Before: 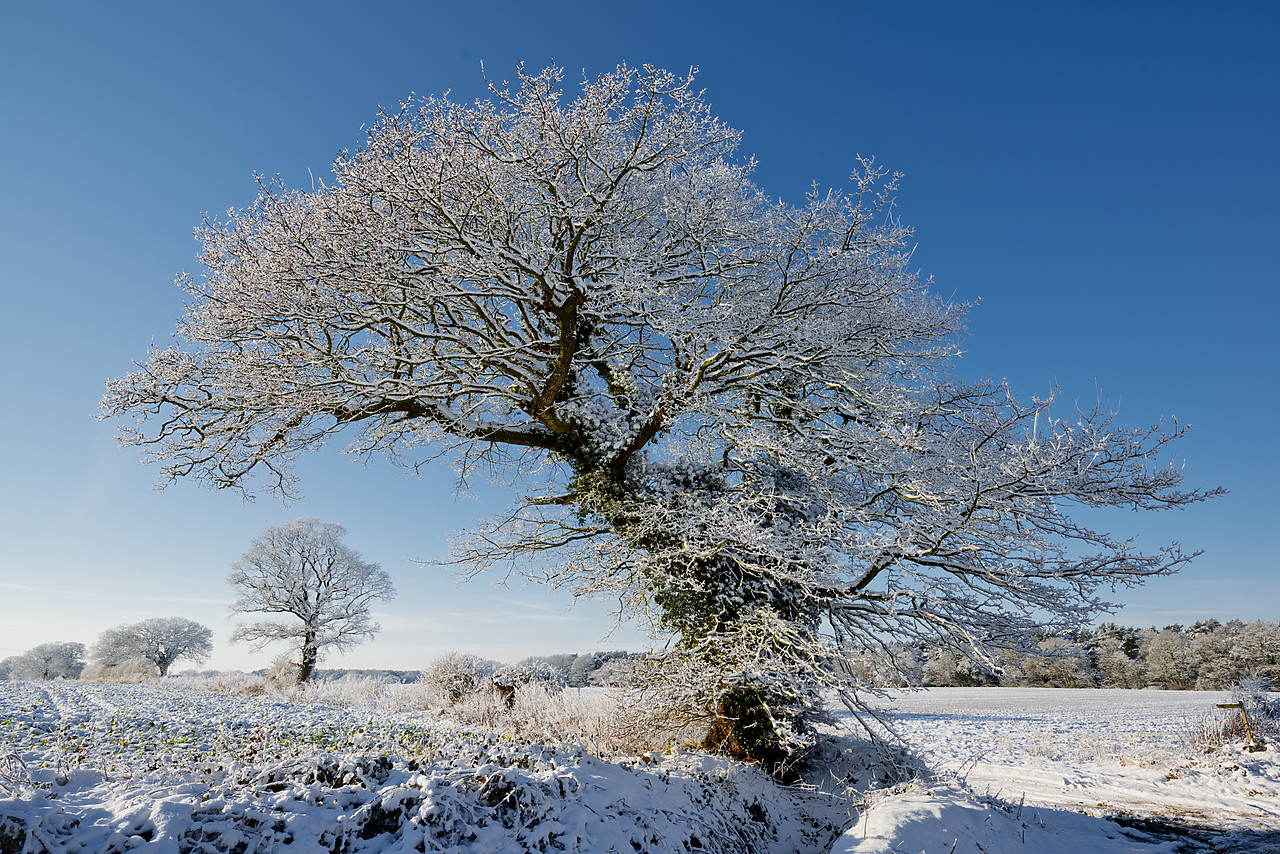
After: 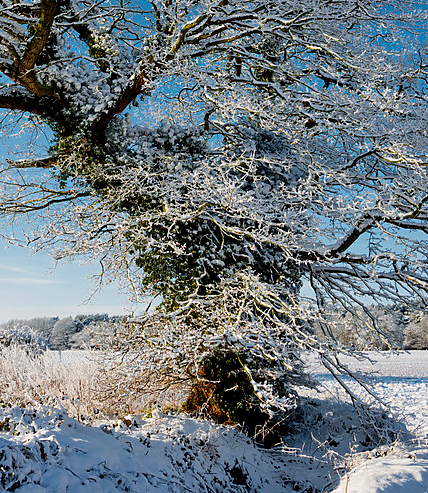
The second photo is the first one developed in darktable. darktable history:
local contrast: highlights 104%, shadows 101%, detail 119%, midtone range 0.2
tone equalizer: on, module defaults
crop: left 40.578%, top 39.495%, right 25.924%, bottom 2.665%
